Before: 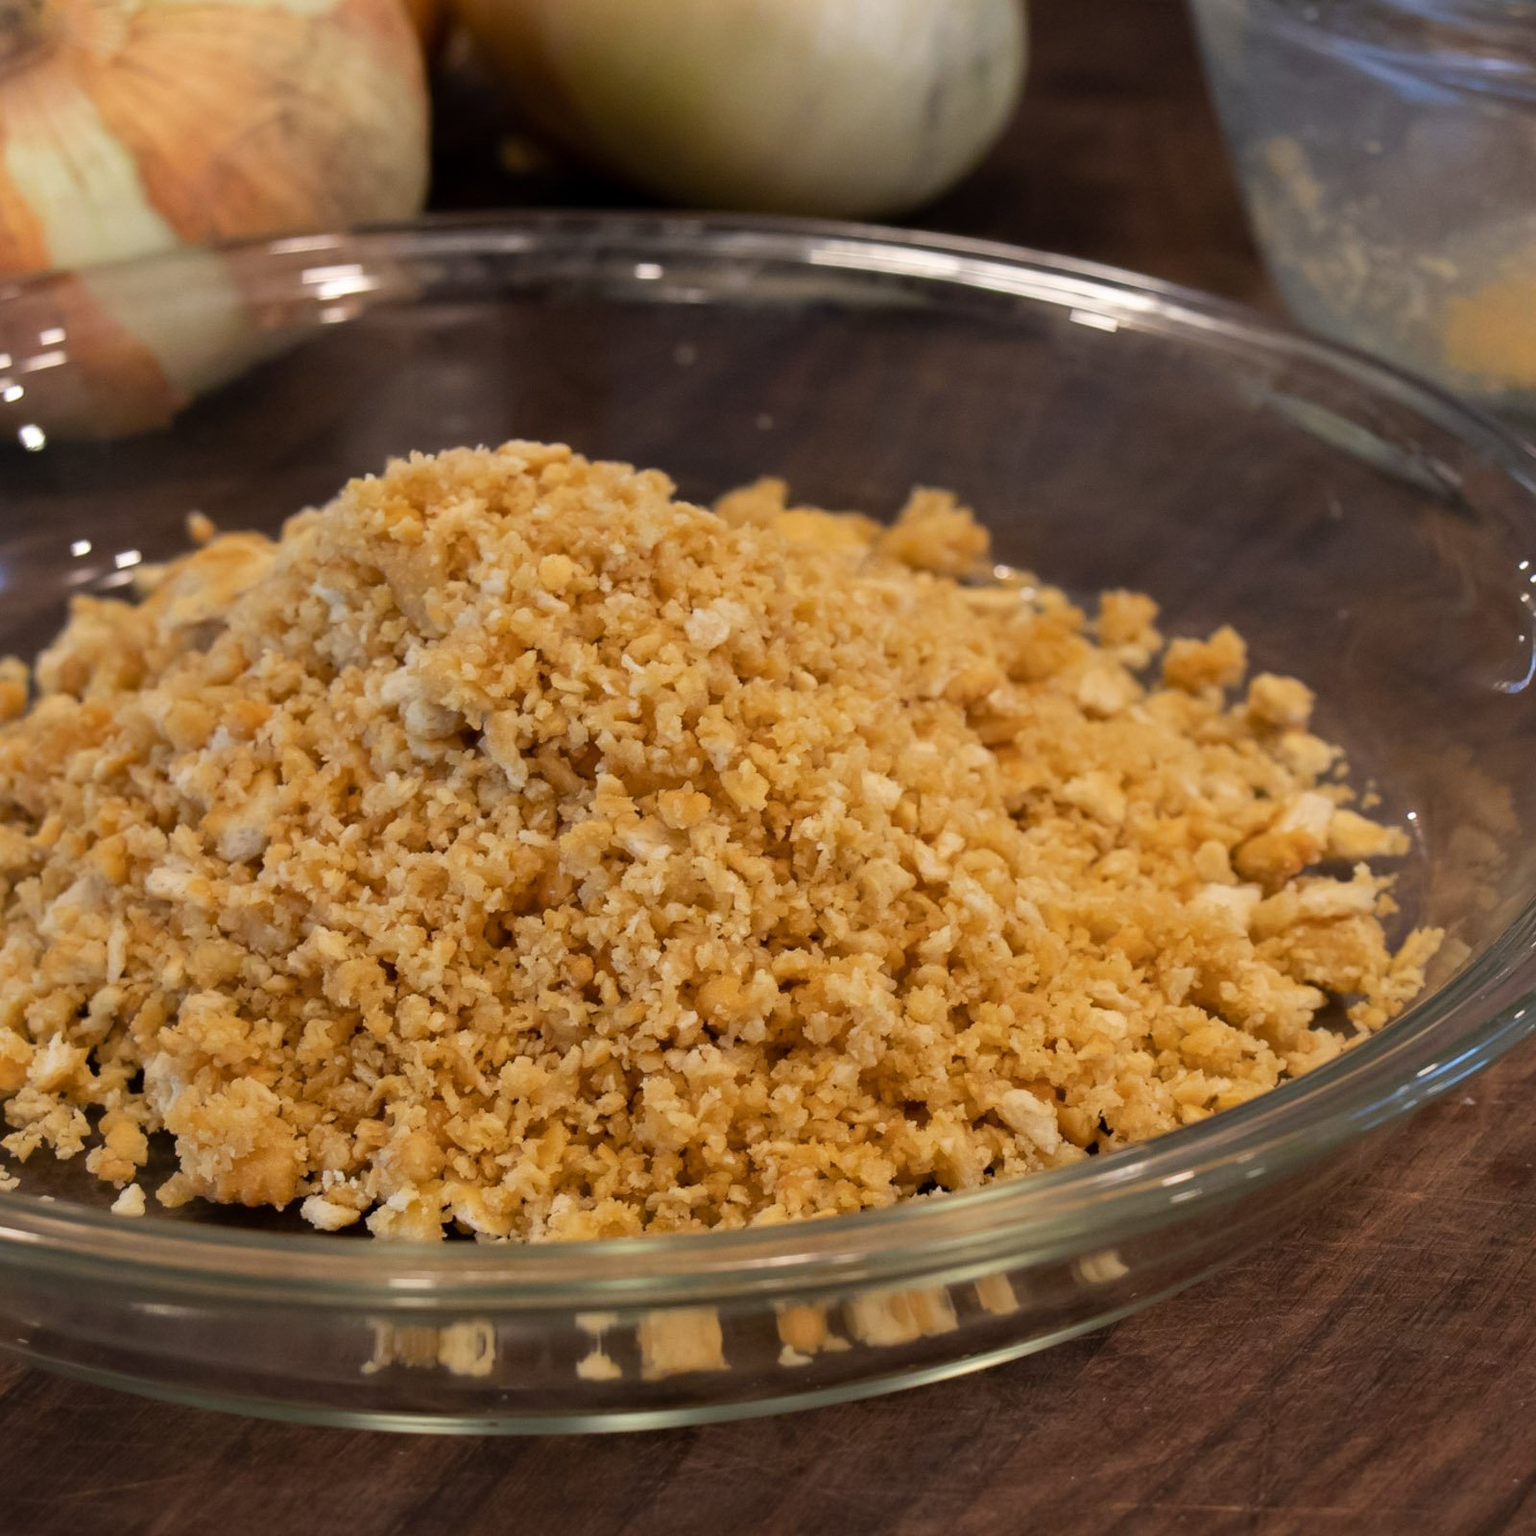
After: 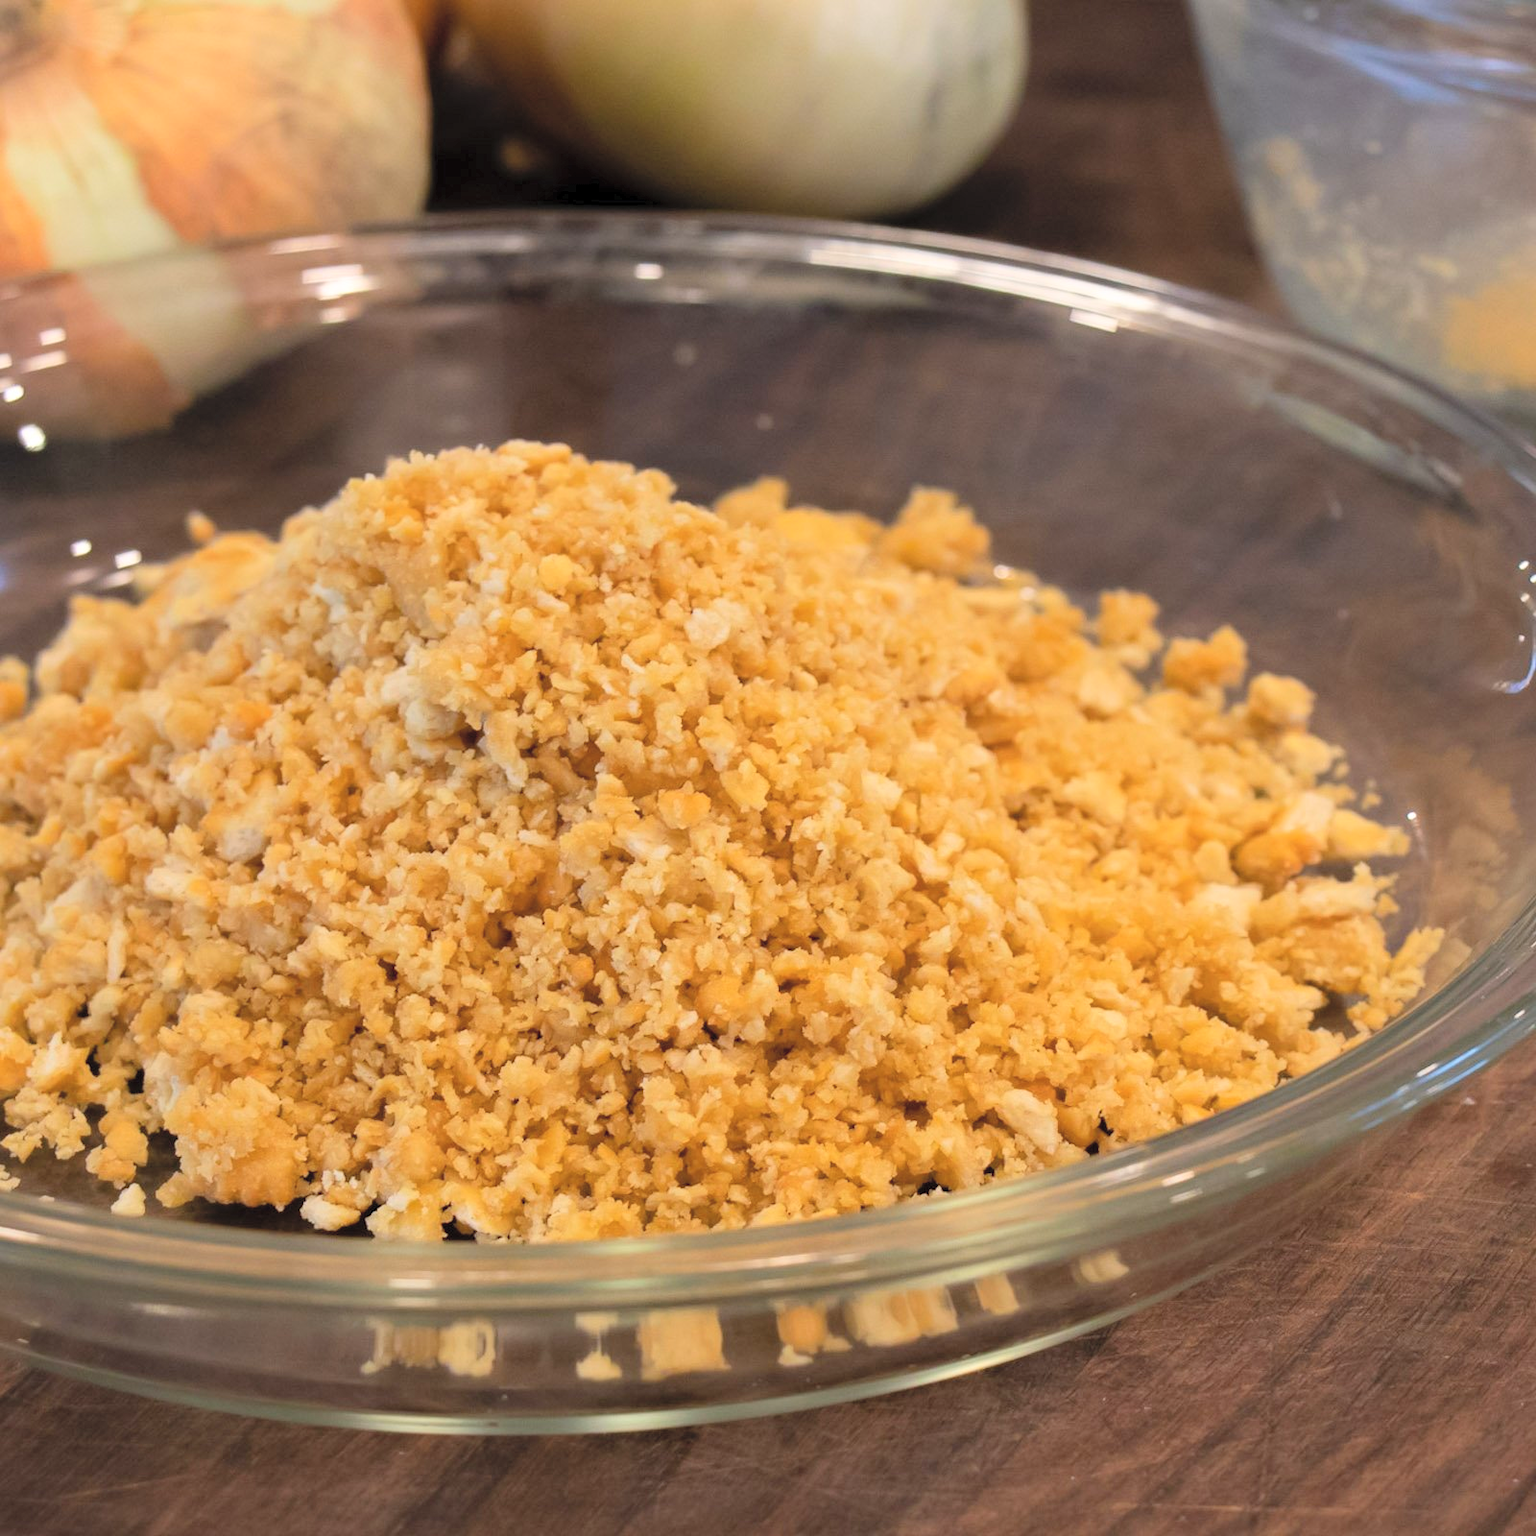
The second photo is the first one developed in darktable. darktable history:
contrast brightness saturation: contrast 0.099, brightness 0.308, saturation 0.147
